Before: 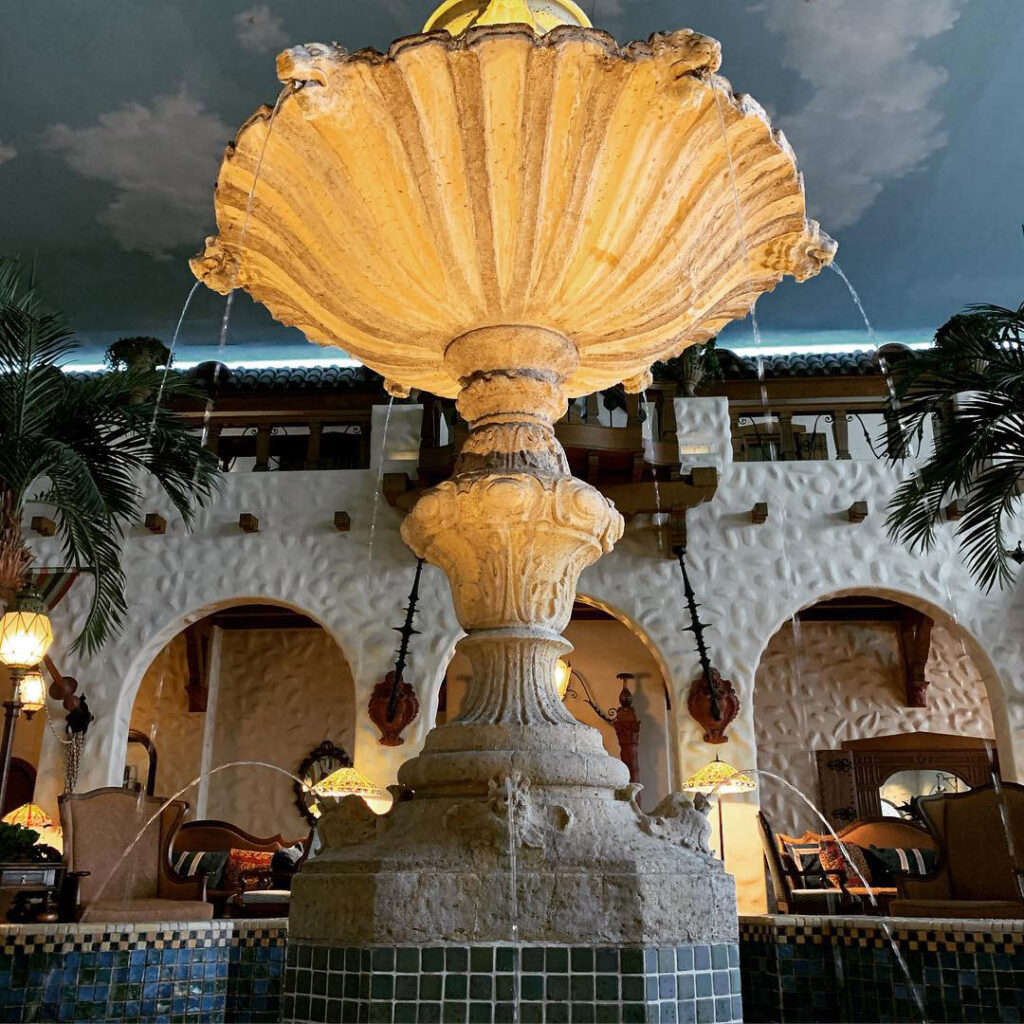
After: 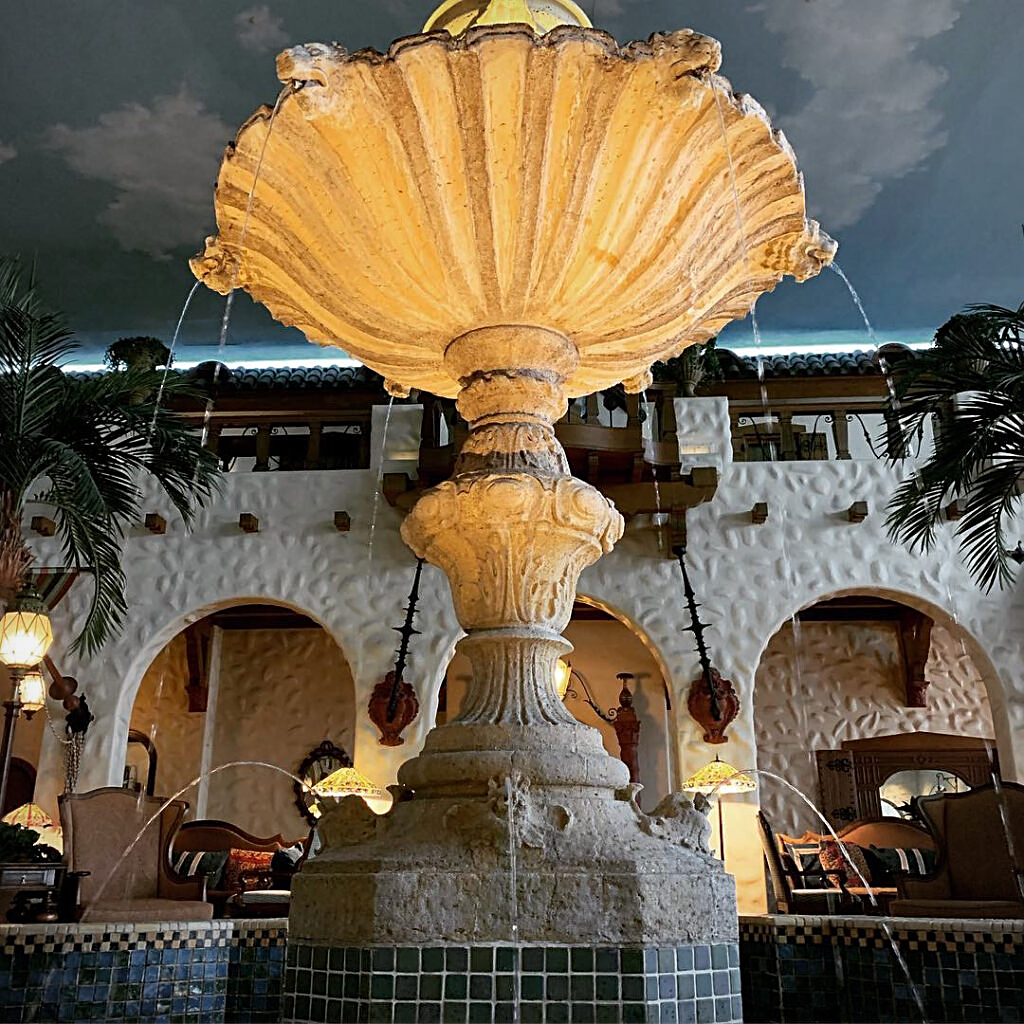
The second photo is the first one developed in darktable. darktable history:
vignetting: fall-off radius 81.94%
sharpen: on, module defaults
